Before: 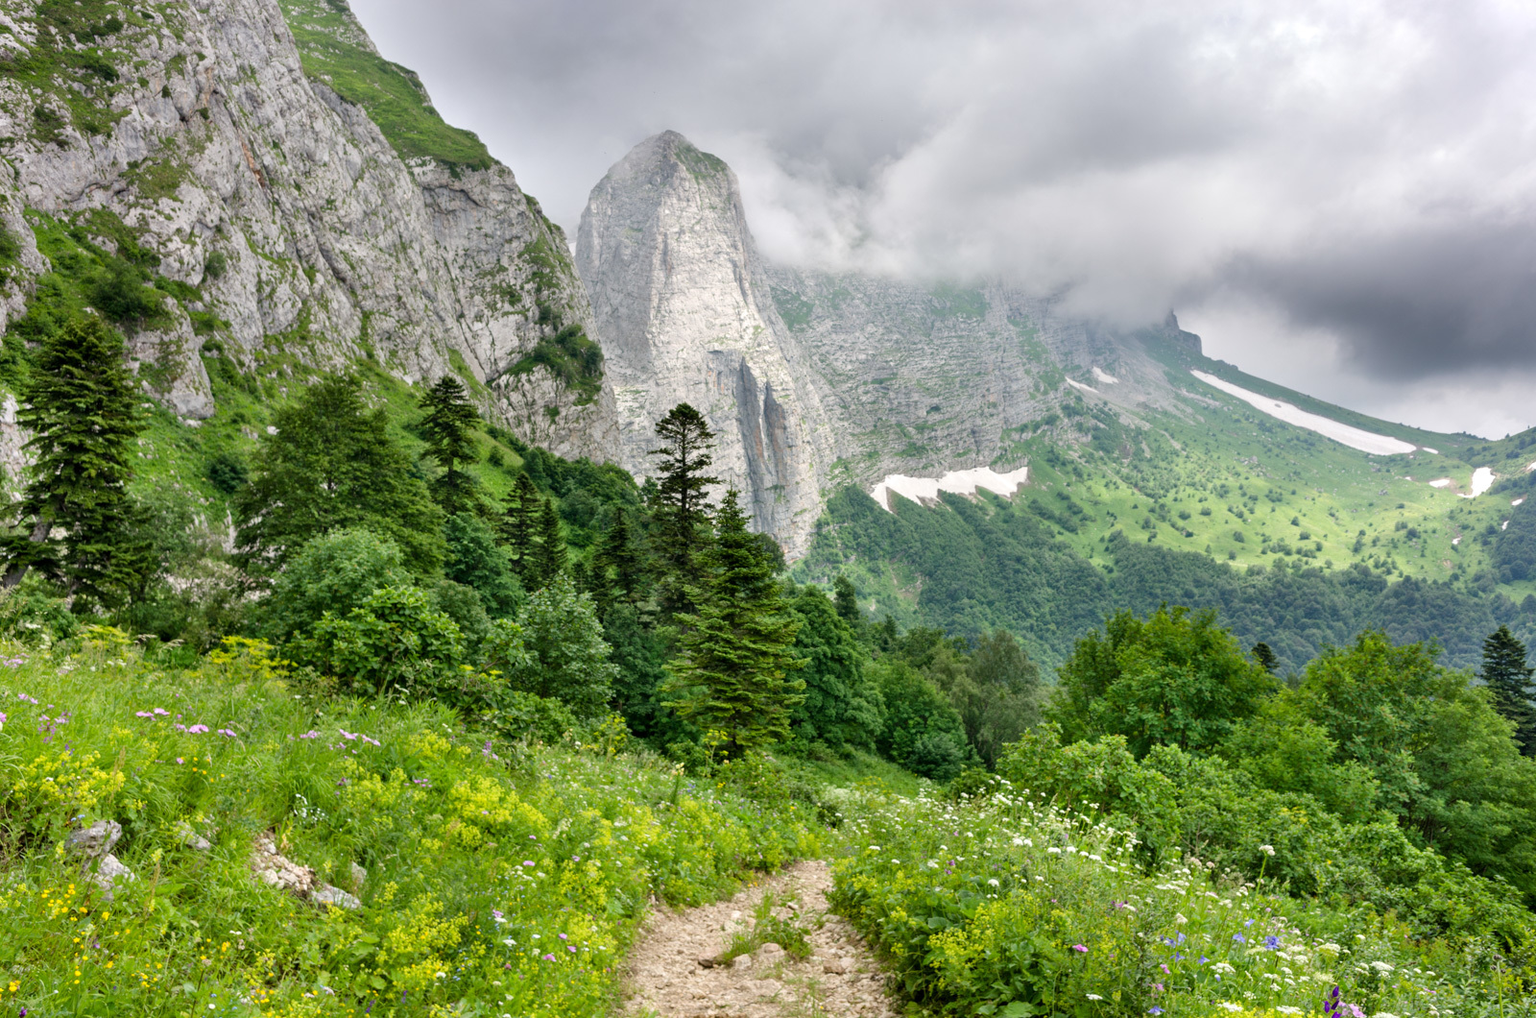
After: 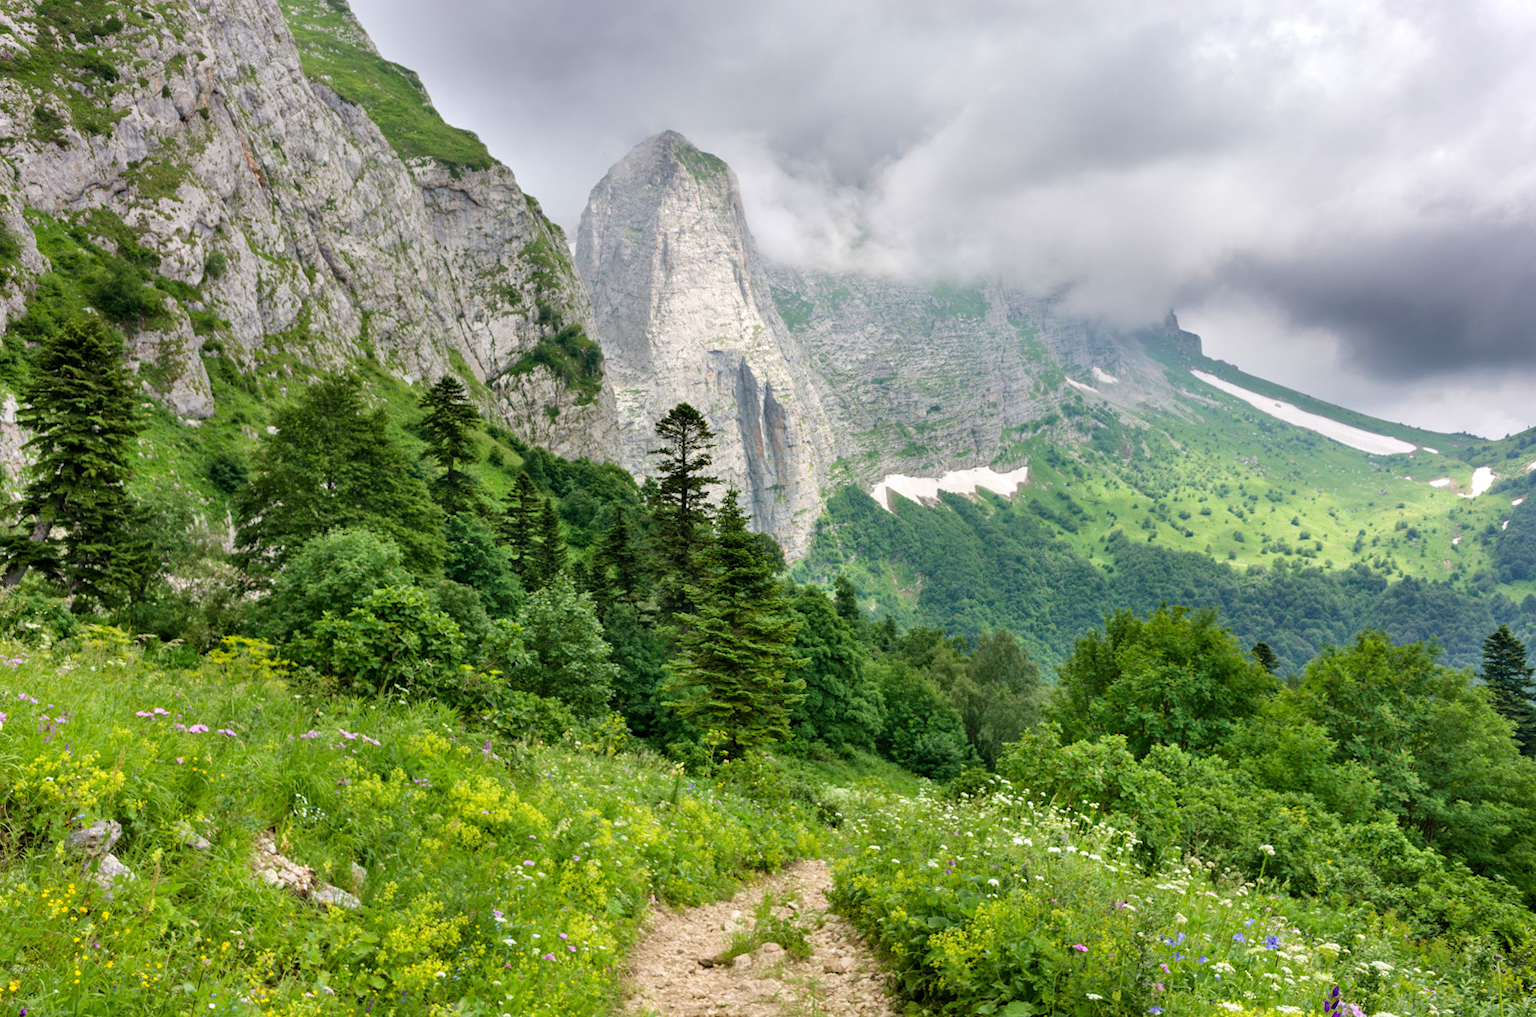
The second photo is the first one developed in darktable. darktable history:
velvia: strength 24.75%
